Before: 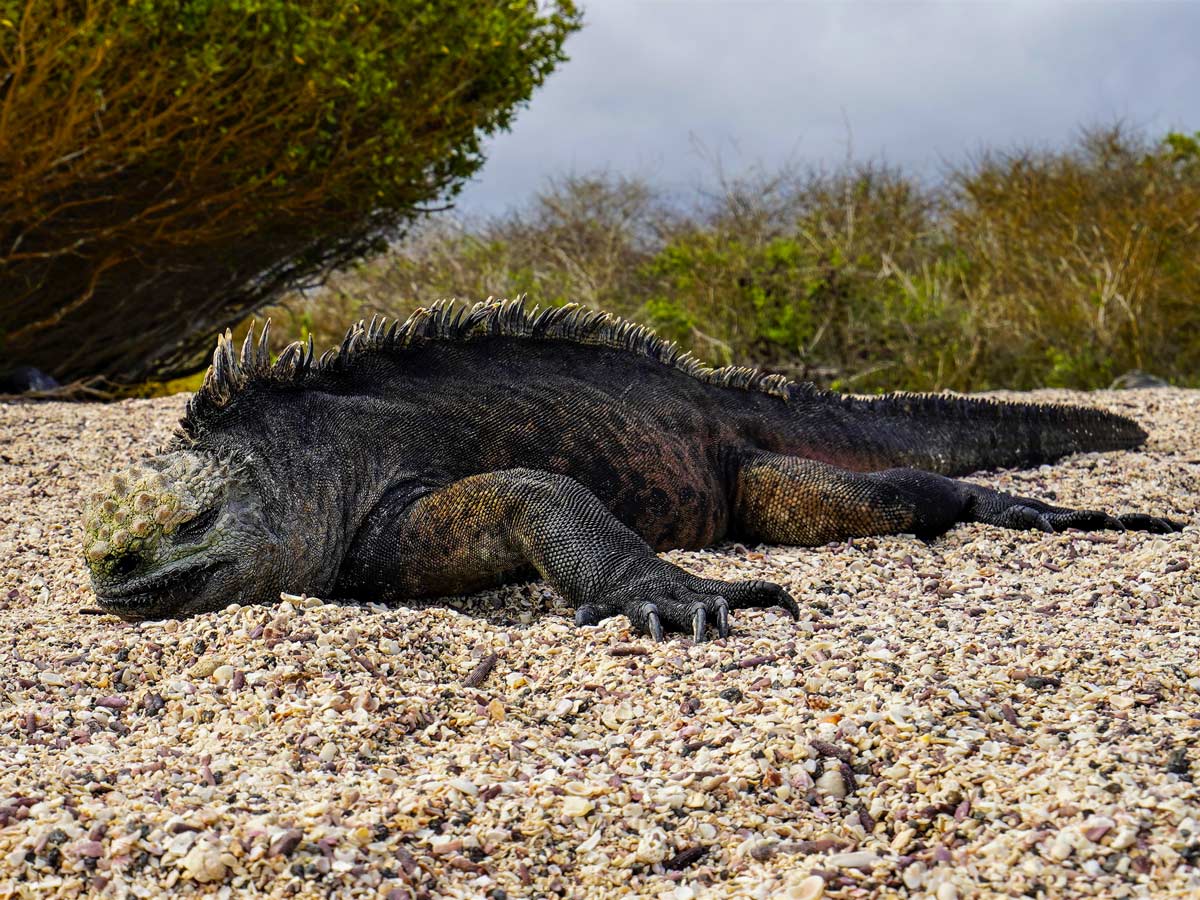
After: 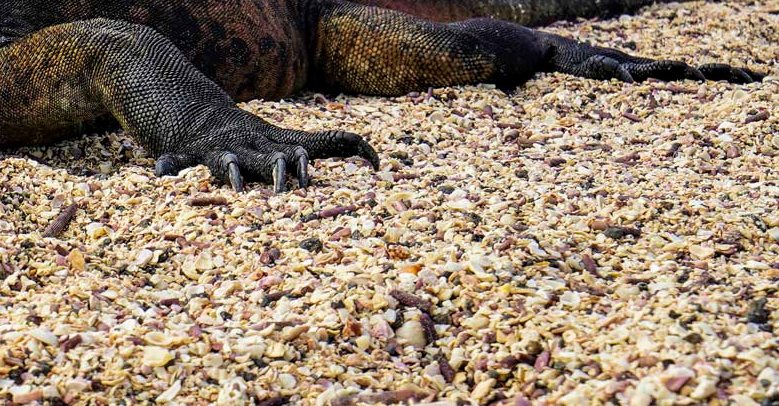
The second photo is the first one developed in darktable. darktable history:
exposure: black level correction 0.001, compensate highlight preservation false
velvia: on, module defaults
crop and rotate: left 35.01%, top 50.07%, bottom 4.813%
